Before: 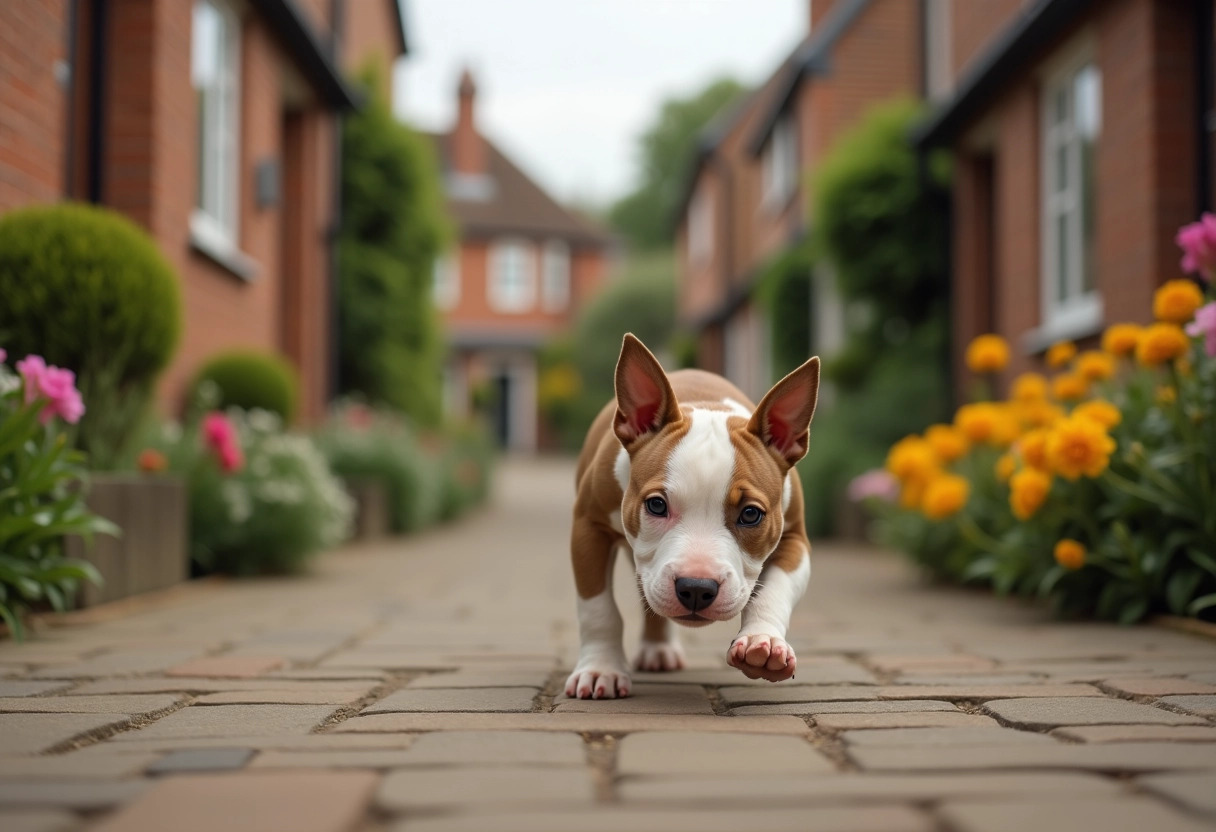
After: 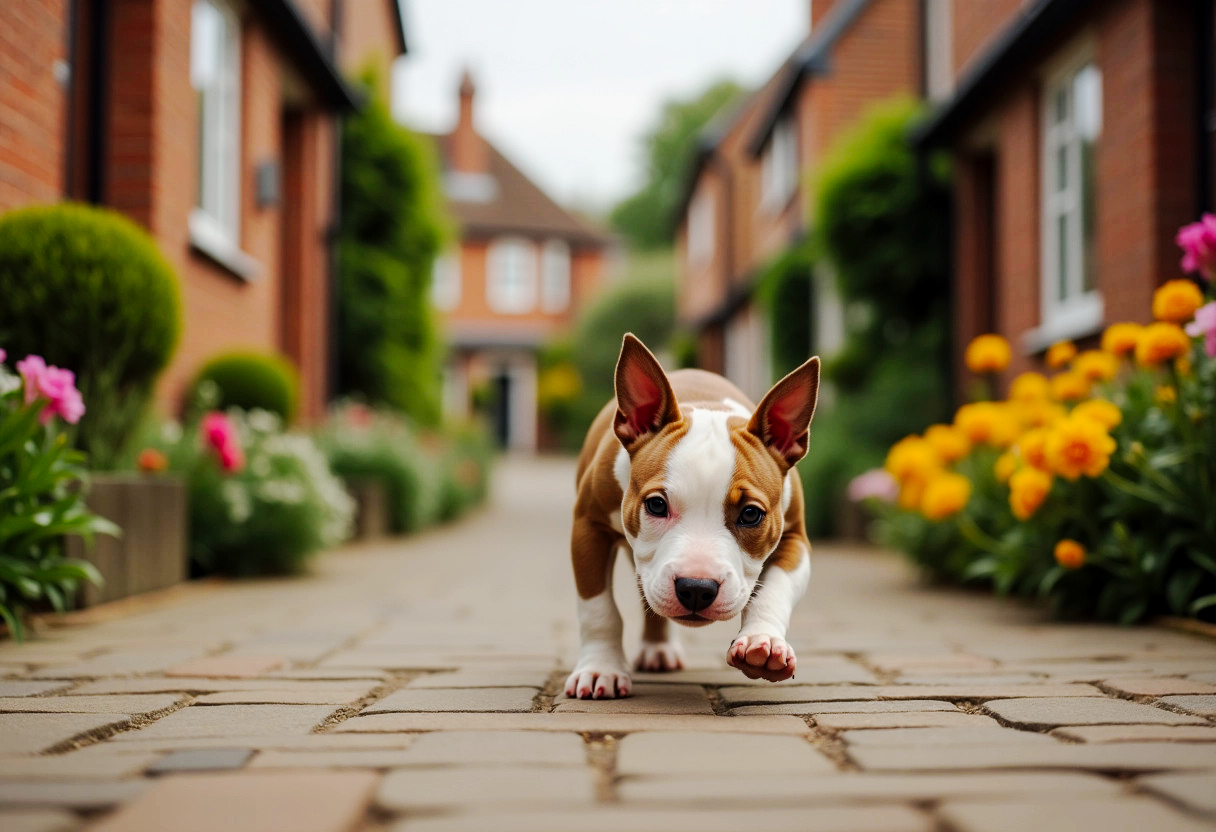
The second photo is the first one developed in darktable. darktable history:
local contrast: highlights 63%, shadows 108%, detail 107%, midtone range 0.522
tone curve: curves: ch0 [(0, 0) (0.003, 0.002) (0.011, 0.009) (0.025, 0.018) (0.044, 0.03) (0.069, 0.043) (0.1, 0.057) (0.136, 0.079) (0.177, 0.125) (0.224, 0.178) (0.277, 0.255) (0.335, 0.341) (0.399, 0.443) (0.468, 0.553) (0.543, 0.644) (0.623, 0.718) (0.709, 0.779) (0.801, 0.849) (0.898, 0.929) (1, 1)], preserve colors none
color correction: highlights b* -0.003, saturation 0.994
